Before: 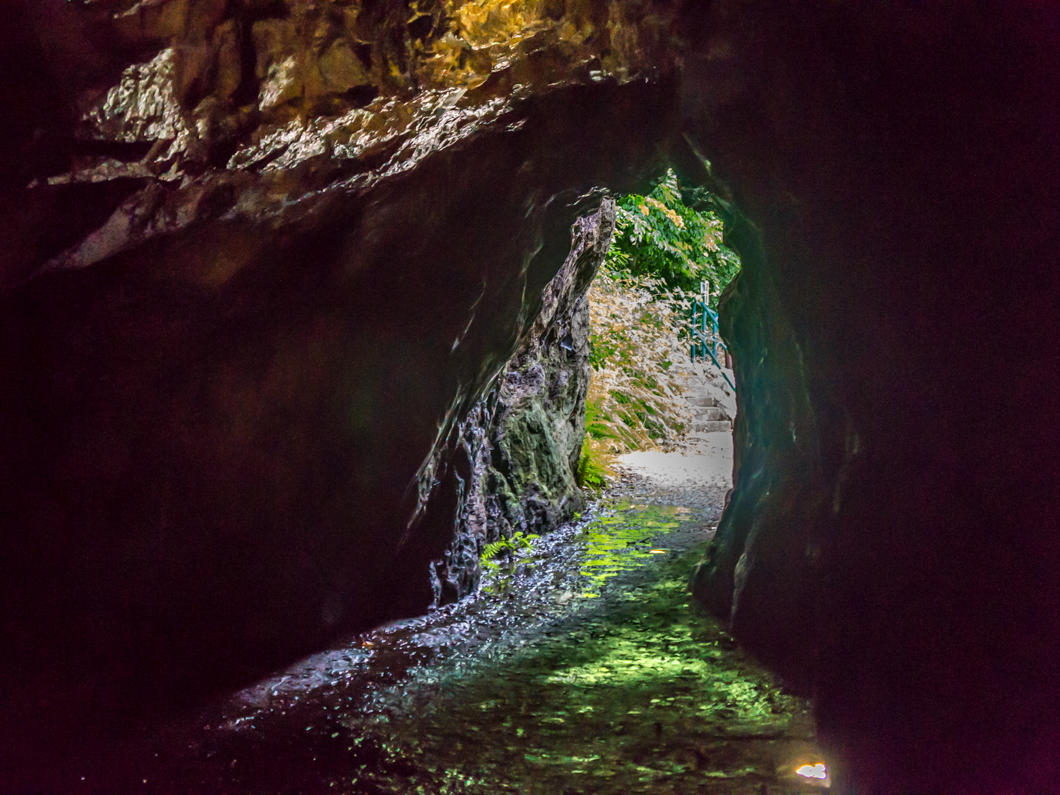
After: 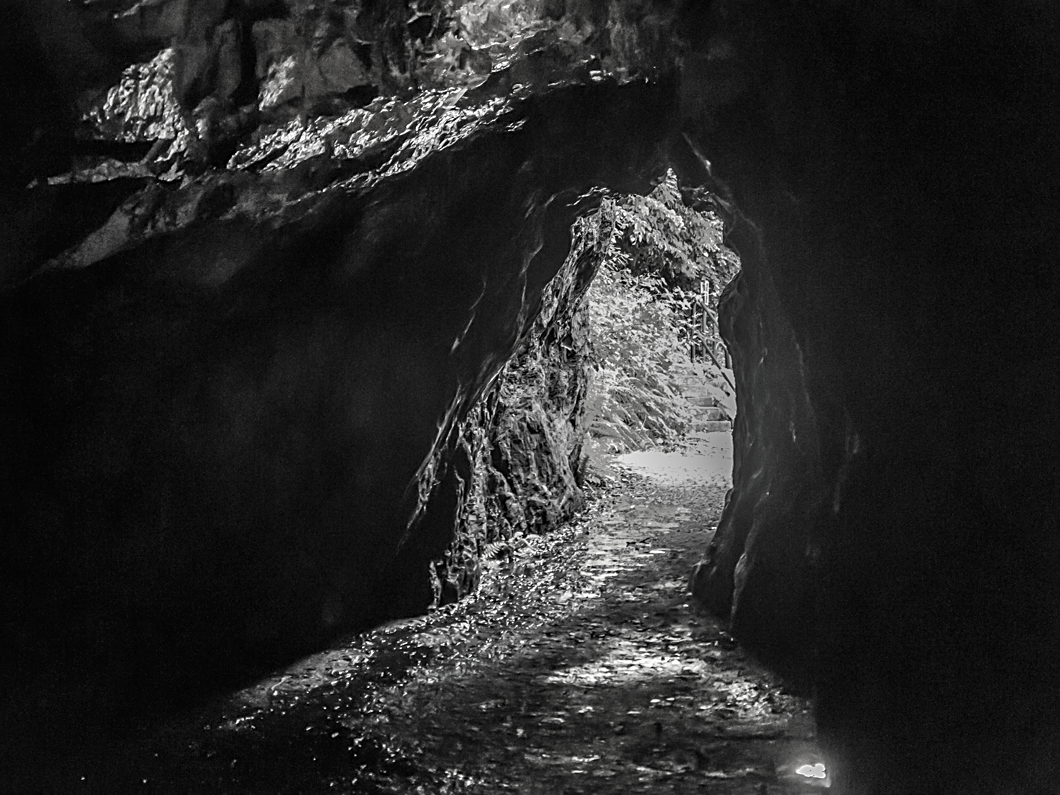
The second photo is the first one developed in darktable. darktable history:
sharpen: on, module defaults
contrast brightness saturation: saturation -0.981
